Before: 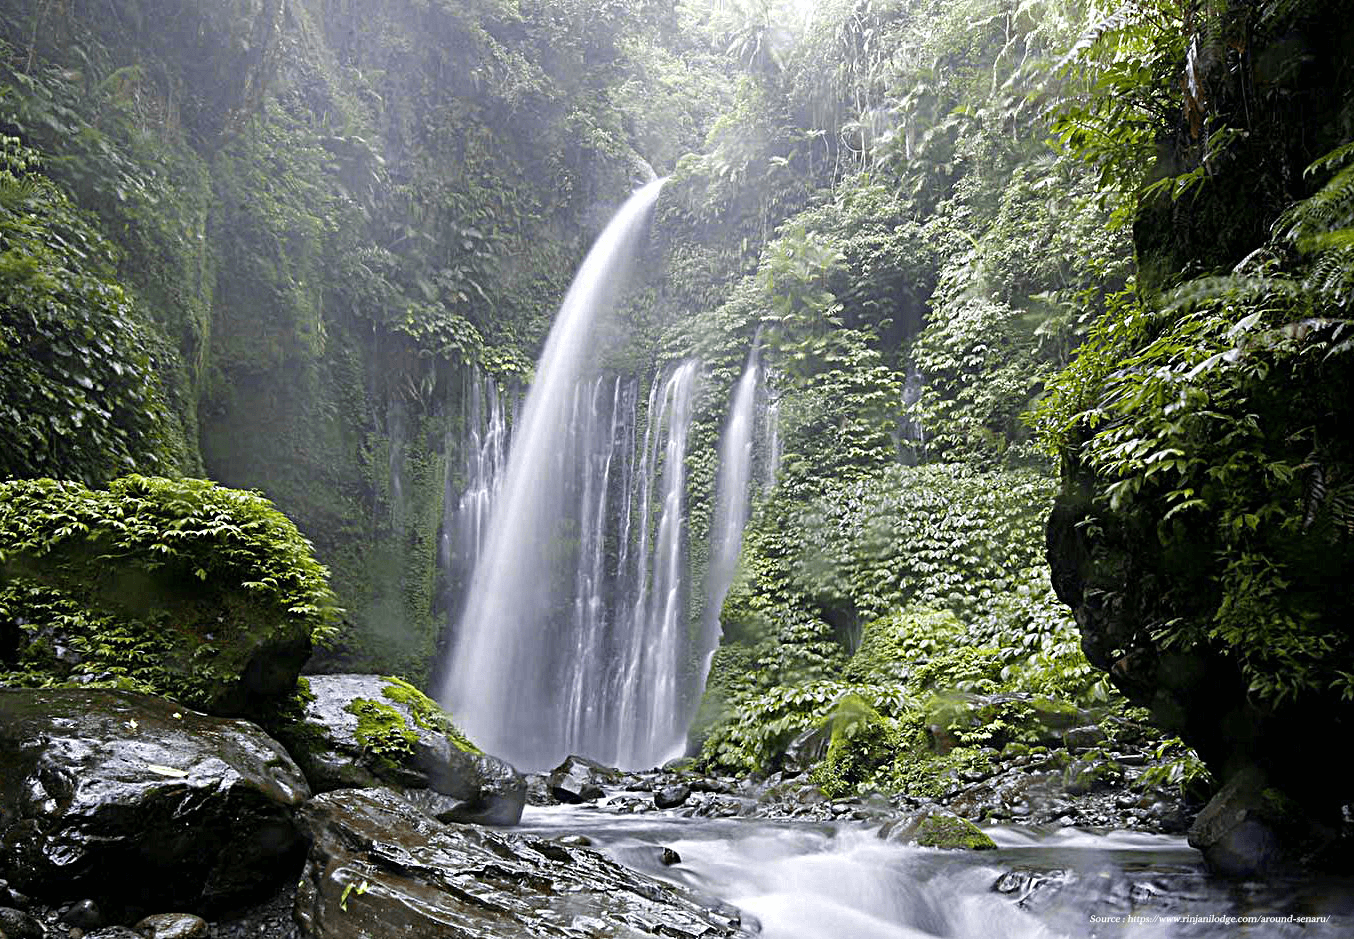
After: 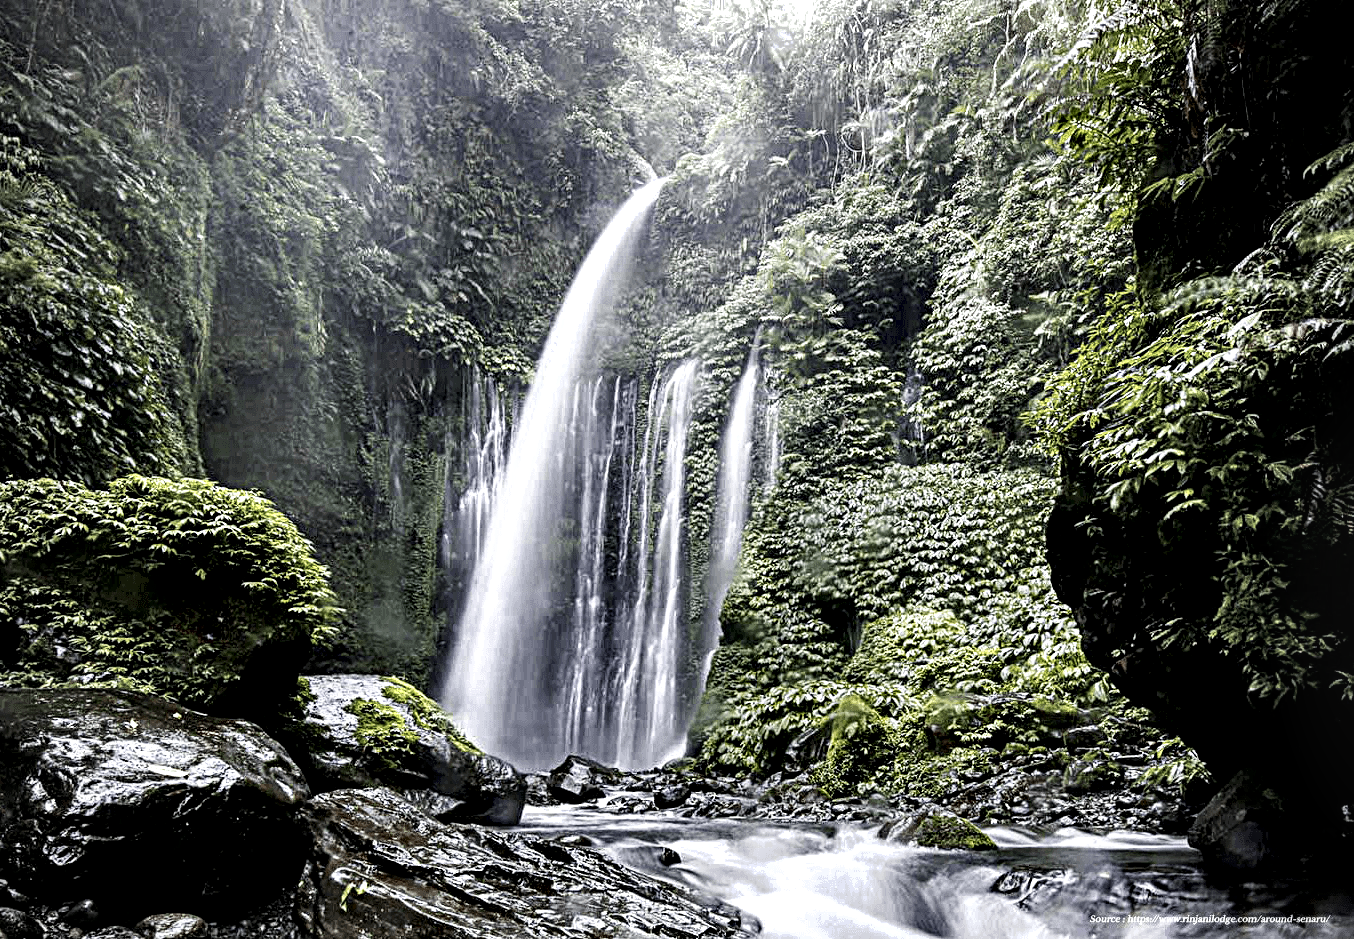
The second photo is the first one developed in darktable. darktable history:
tone curve: curves: ch0 [(0, 0) (0.003, 0.096) (0.011, 0.096) (0.025, 0.098) (0.044, 0.099) (0.069, 0.106) (0.1, 0.128) (0.136, 0.153) (0.177, 0.186) (0.224, 0.218) (0.277, 0.265) (0.335, 0.316) (0.399, 0.374) (0.468, 0.445) (0.543, 0.526) (0.623, 0.605) (0.709, 0.681) (0.801, 0.758) (0.898, 0.819) (1, 1)], preserve colors none
shadows and highlights: shadows 37.27, highlights -28.18, soften with gaussian
rgb levels: preserve colors max RGB
local contrast: shadows 185%, detail 225%
vignetting: on, module defaults
contrast brightness saturation: saturation -0.17
levels: levels [0, 0.51, 1]
